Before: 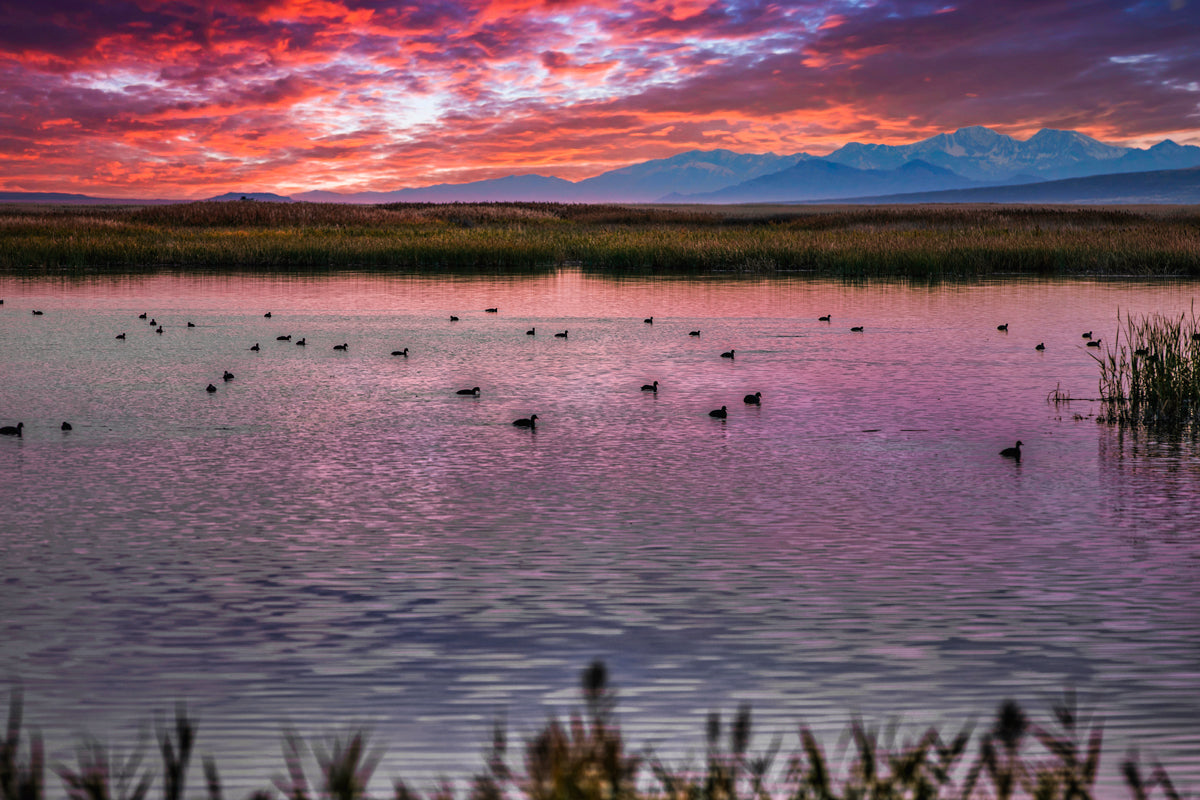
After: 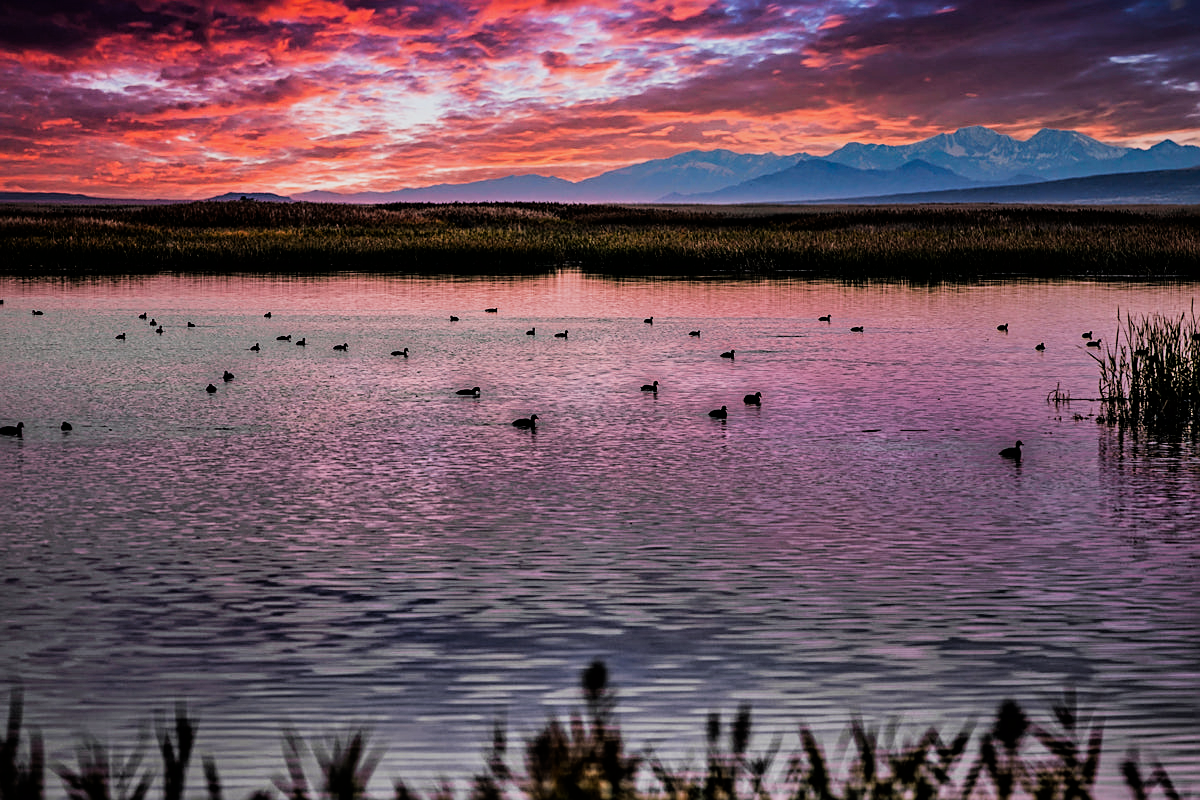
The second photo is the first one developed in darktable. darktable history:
sharpen: on, module defaults
filmic rgb: black relative exposure -5 EV, hardness 2.88, contrast 1.3, highlights saturation mix -30%
